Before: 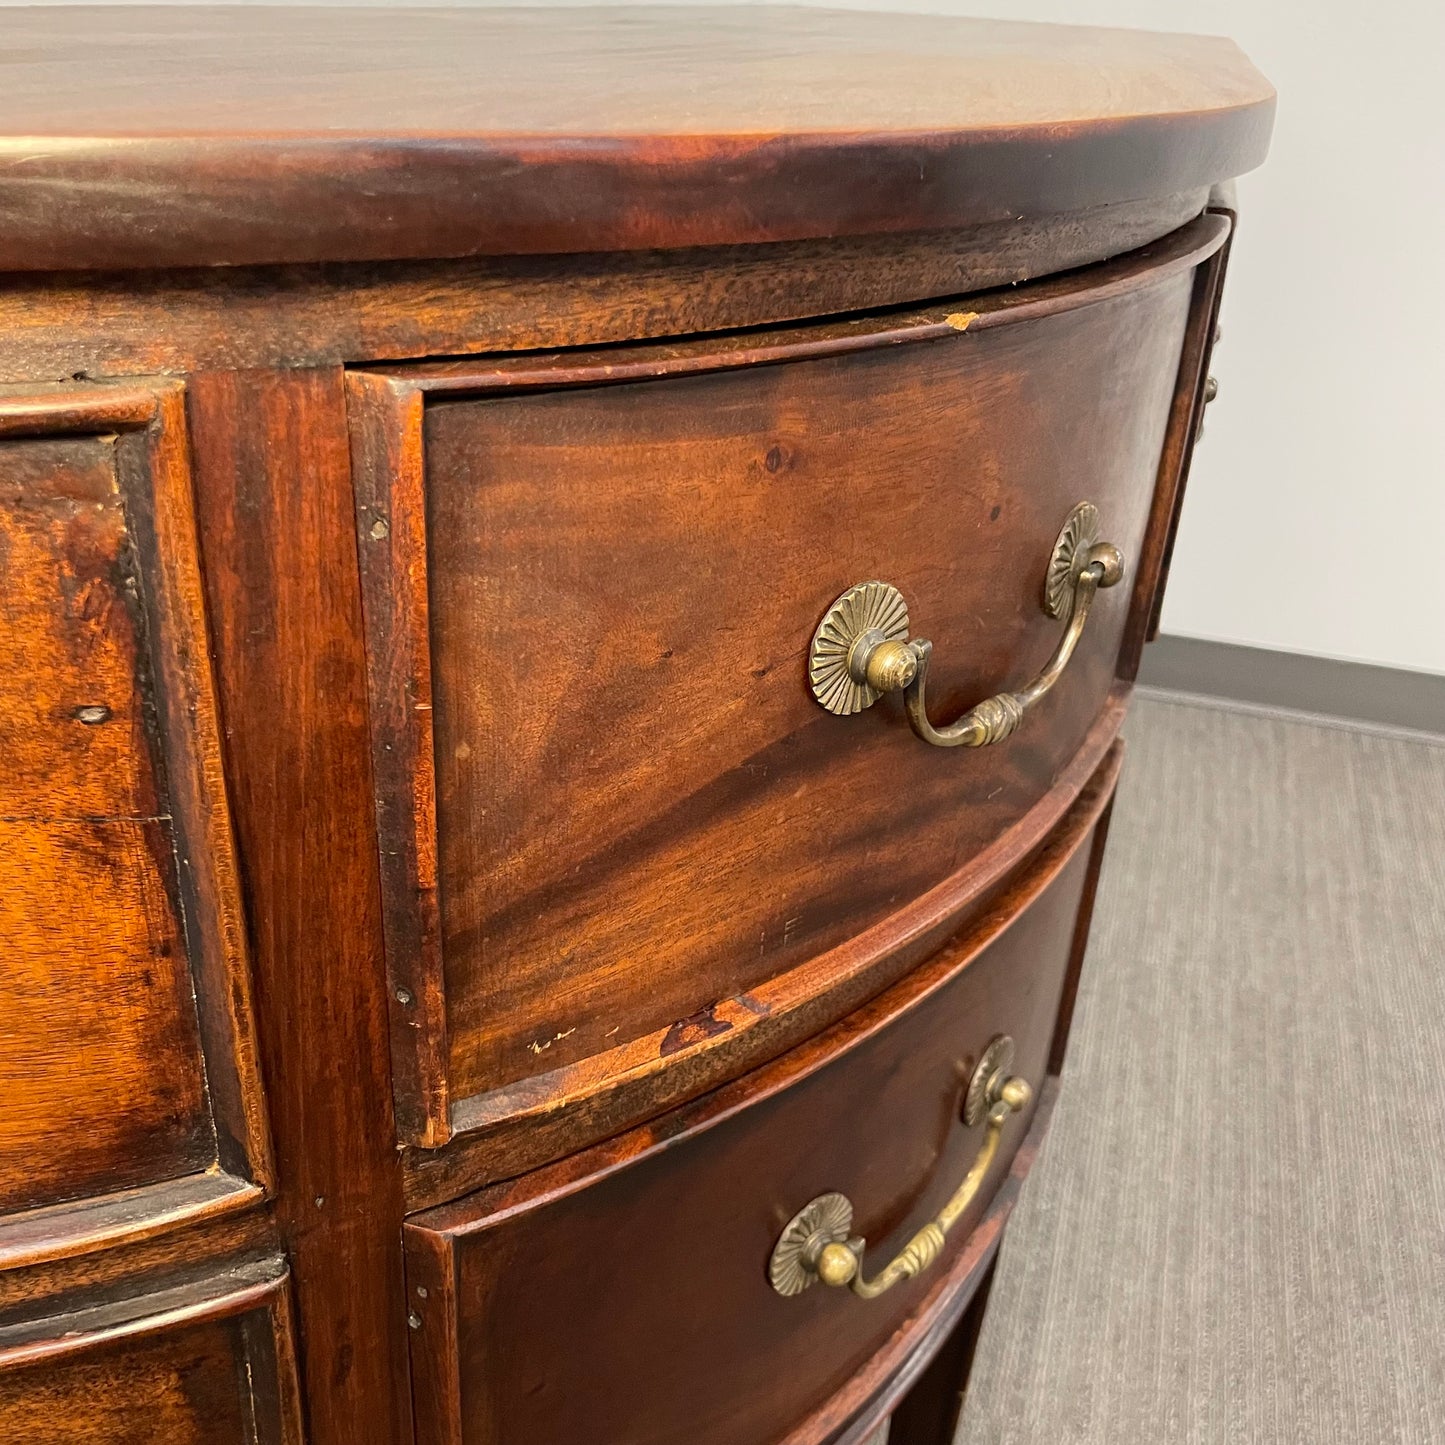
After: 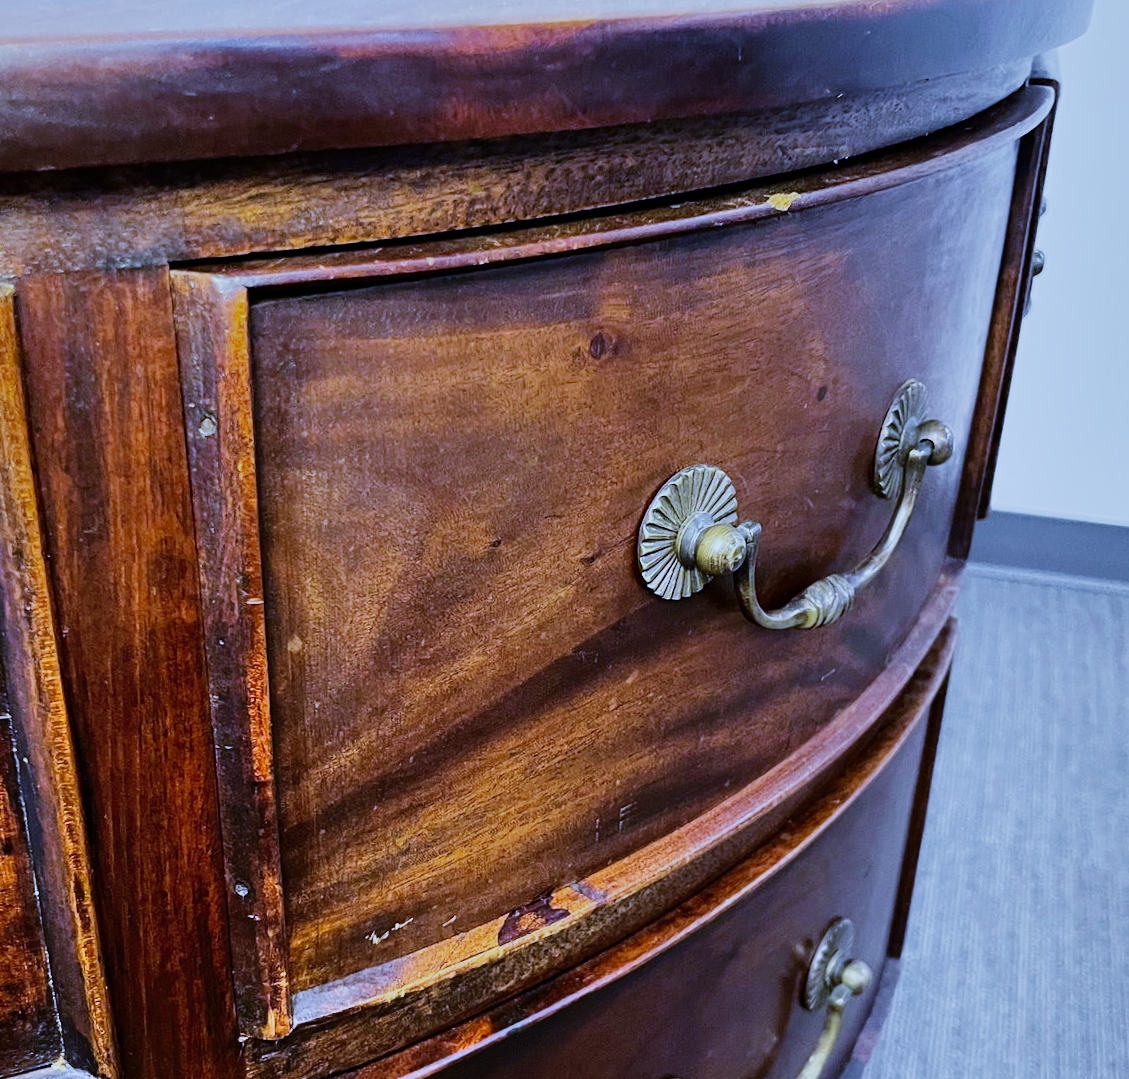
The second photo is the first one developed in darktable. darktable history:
shadows and highlights: low approximation 0.01, soften with gaussian
white balance: red 0.766, blue 1.537
rotate and perspective: rotation -1.32°, lens shift (horizontal) -0.031, crop left 0.015, crop right 0.985, crop top 0.047, crop bottom 0.982
velvia: on, module defaults
sigmoid: contrast 1.6, skew -0.2, preserve hue 0%, red attenuation 0.1, red rotation 0.035, green attenuation 0.1, green rotation -0.017, blue attenuation 0.15, blue rotation -0.052, base primaries Rec2020
crop and rotate: left 10.77%, top 5.1%, right 10.41%, bottom 16.76%
